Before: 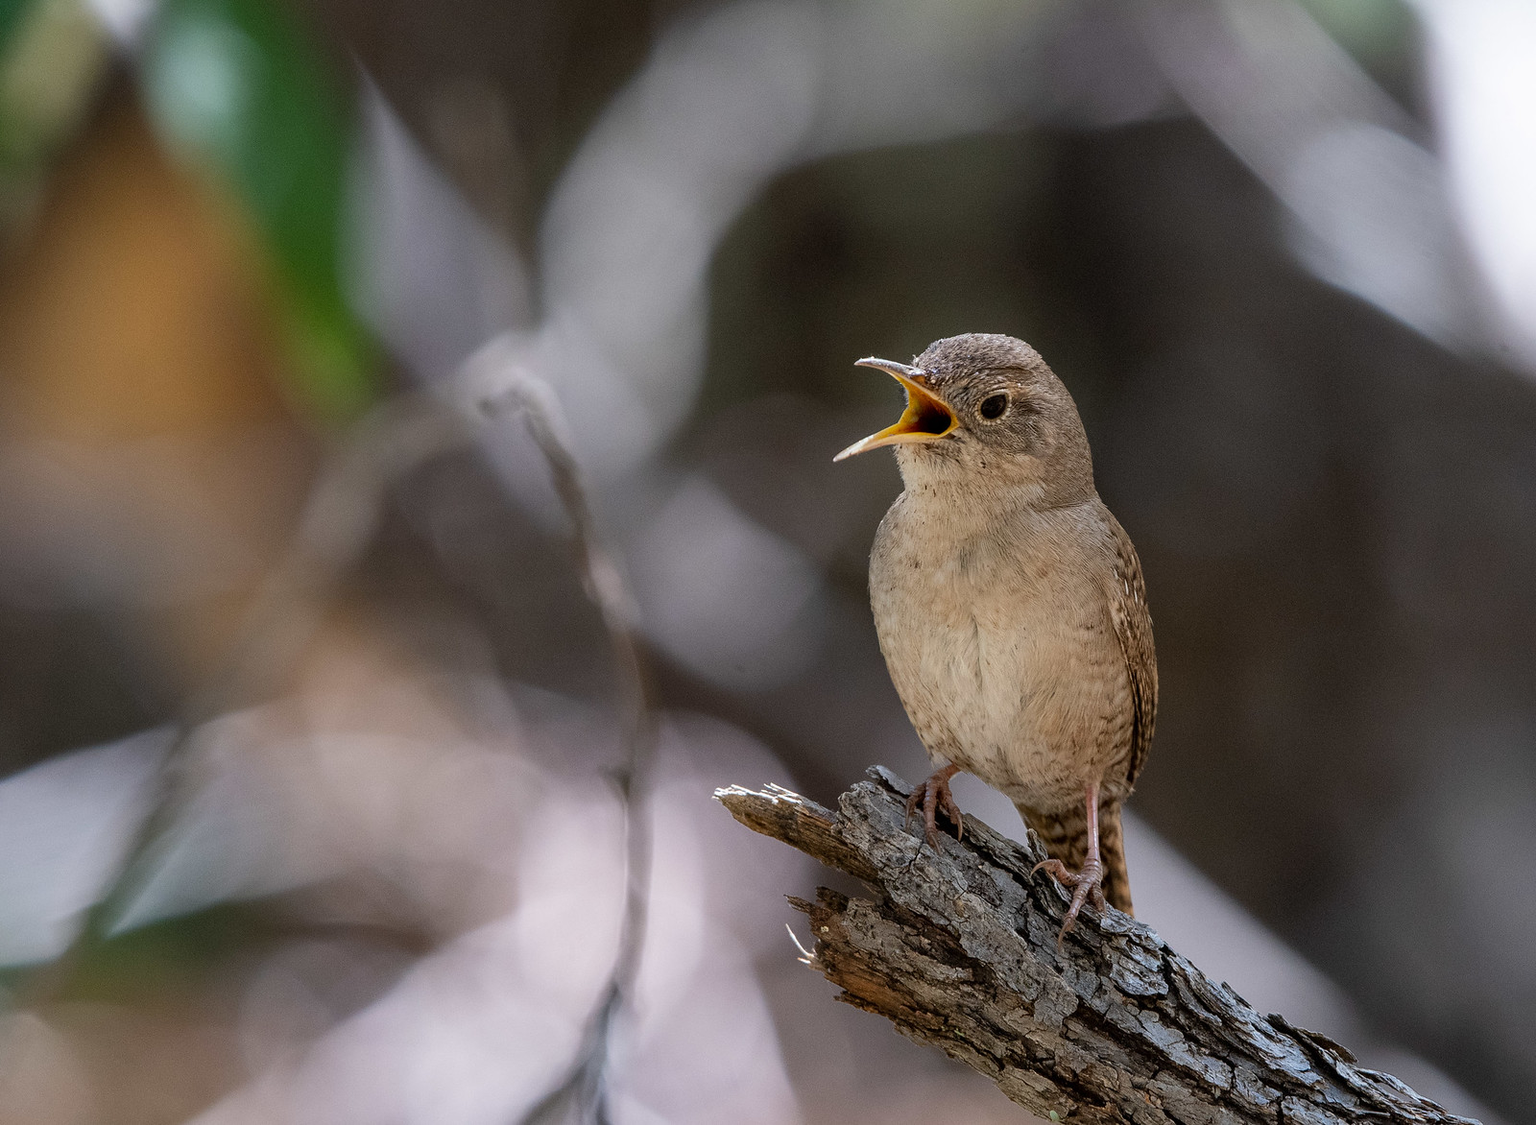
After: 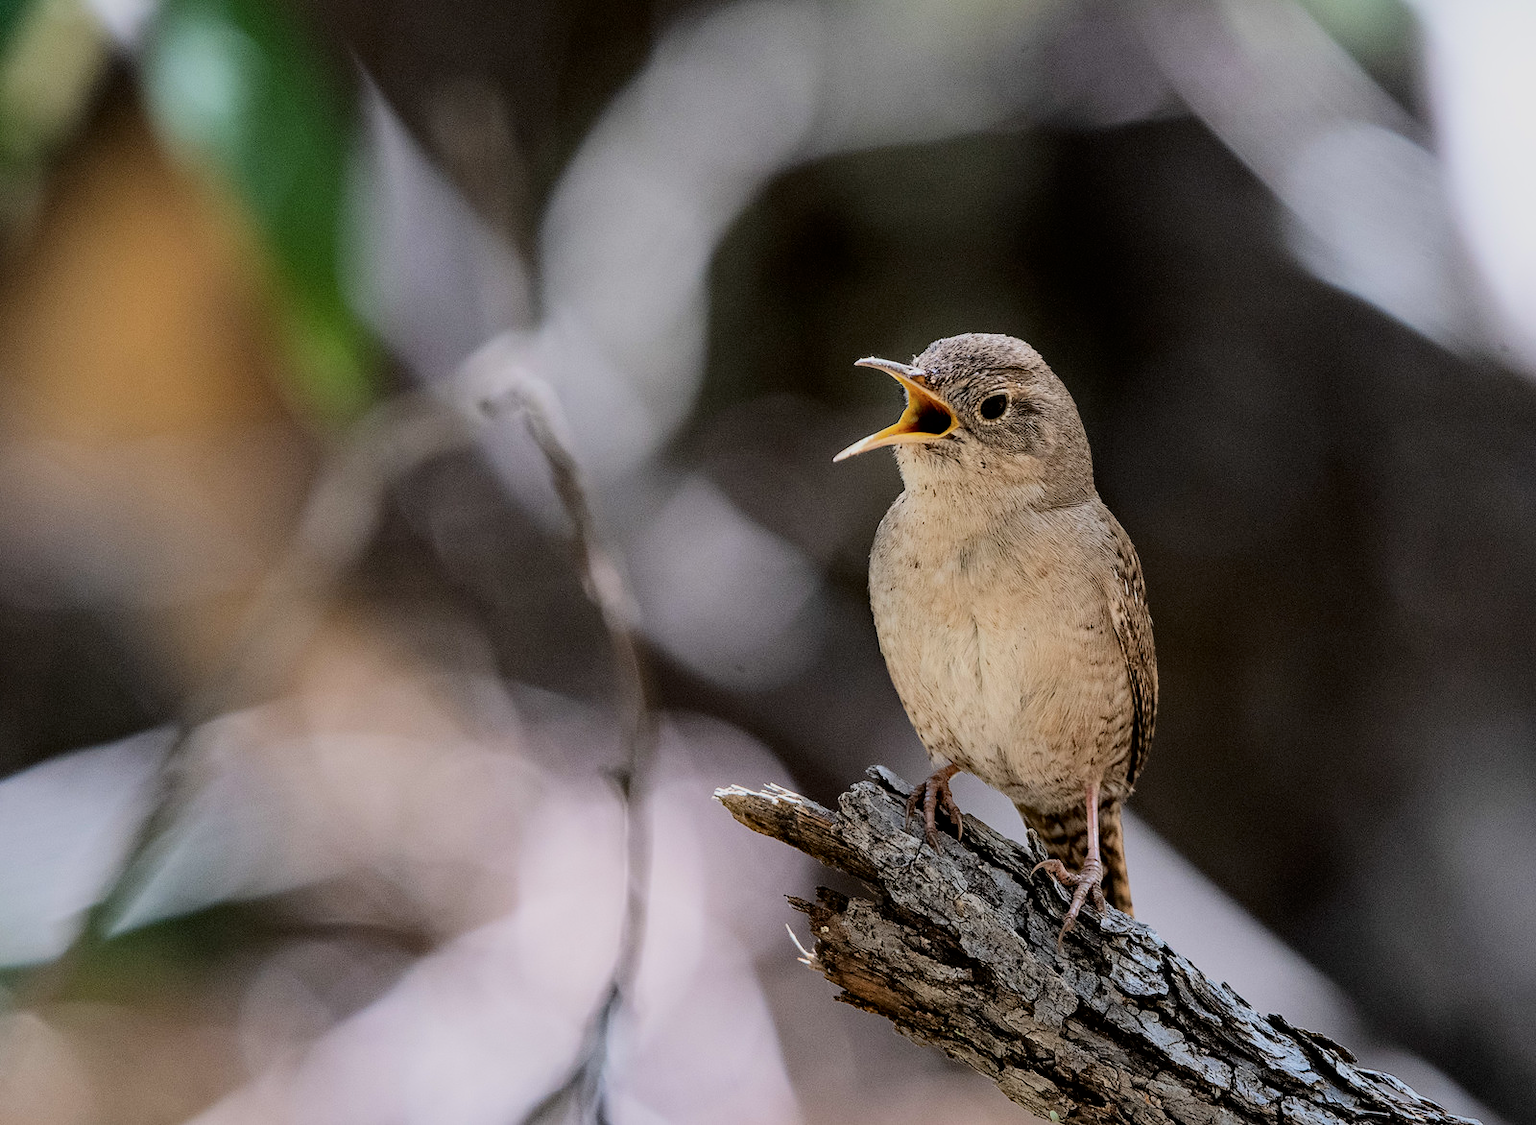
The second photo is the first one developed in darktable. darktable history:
haze removal: compatibility mode true, adaptive false
tone curve: curves: ch0 [(0, 0) (0.004, 0.001) (0.133, 0.112) (0.325, 0.362) (0.832, 0.893) (1, 1)], color space Lab, independent channels, preserve colors none
filmic rgb: black relative exposure -7.65 EV, white relative exposure 4.56 EV, hardness 3.61, color science v6 (2022)
